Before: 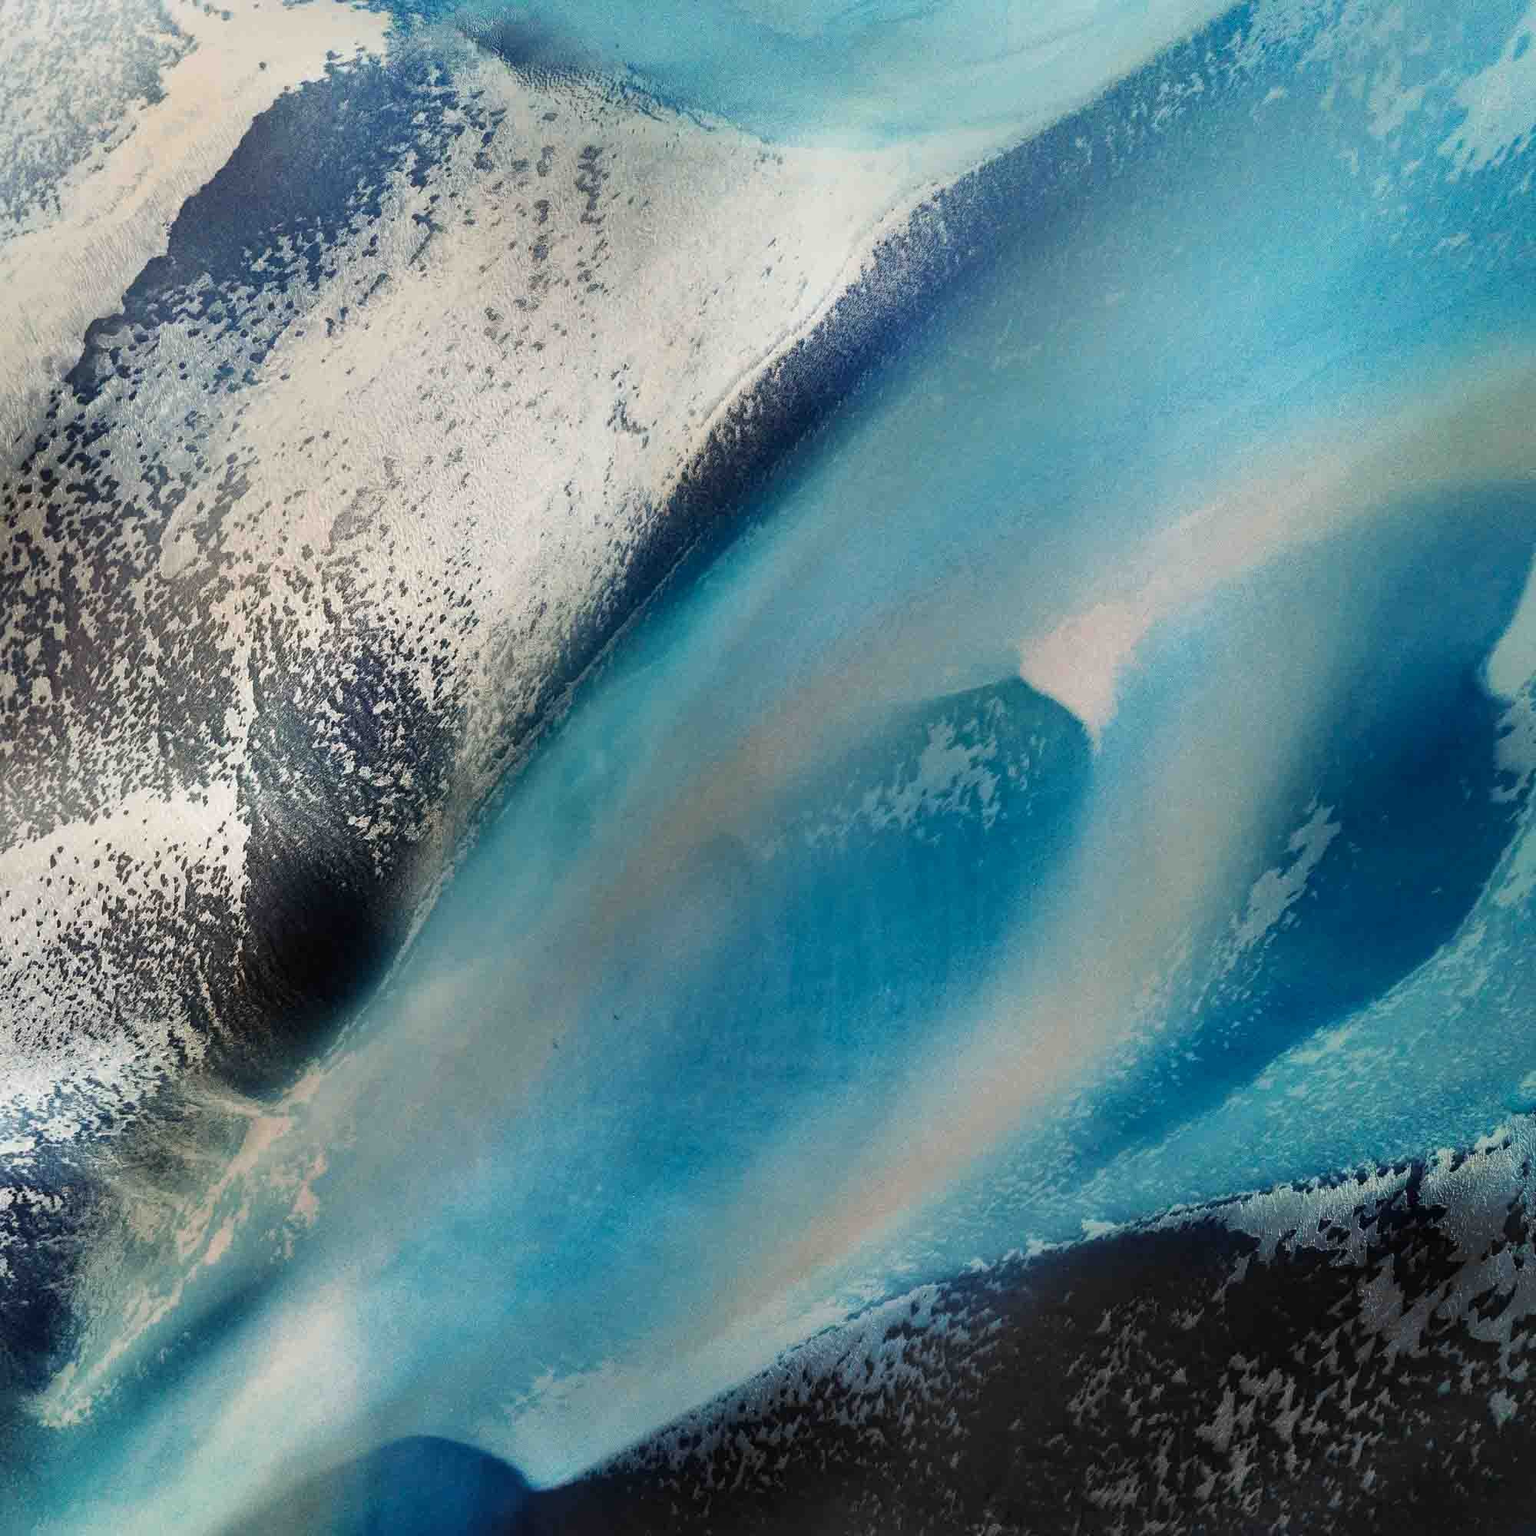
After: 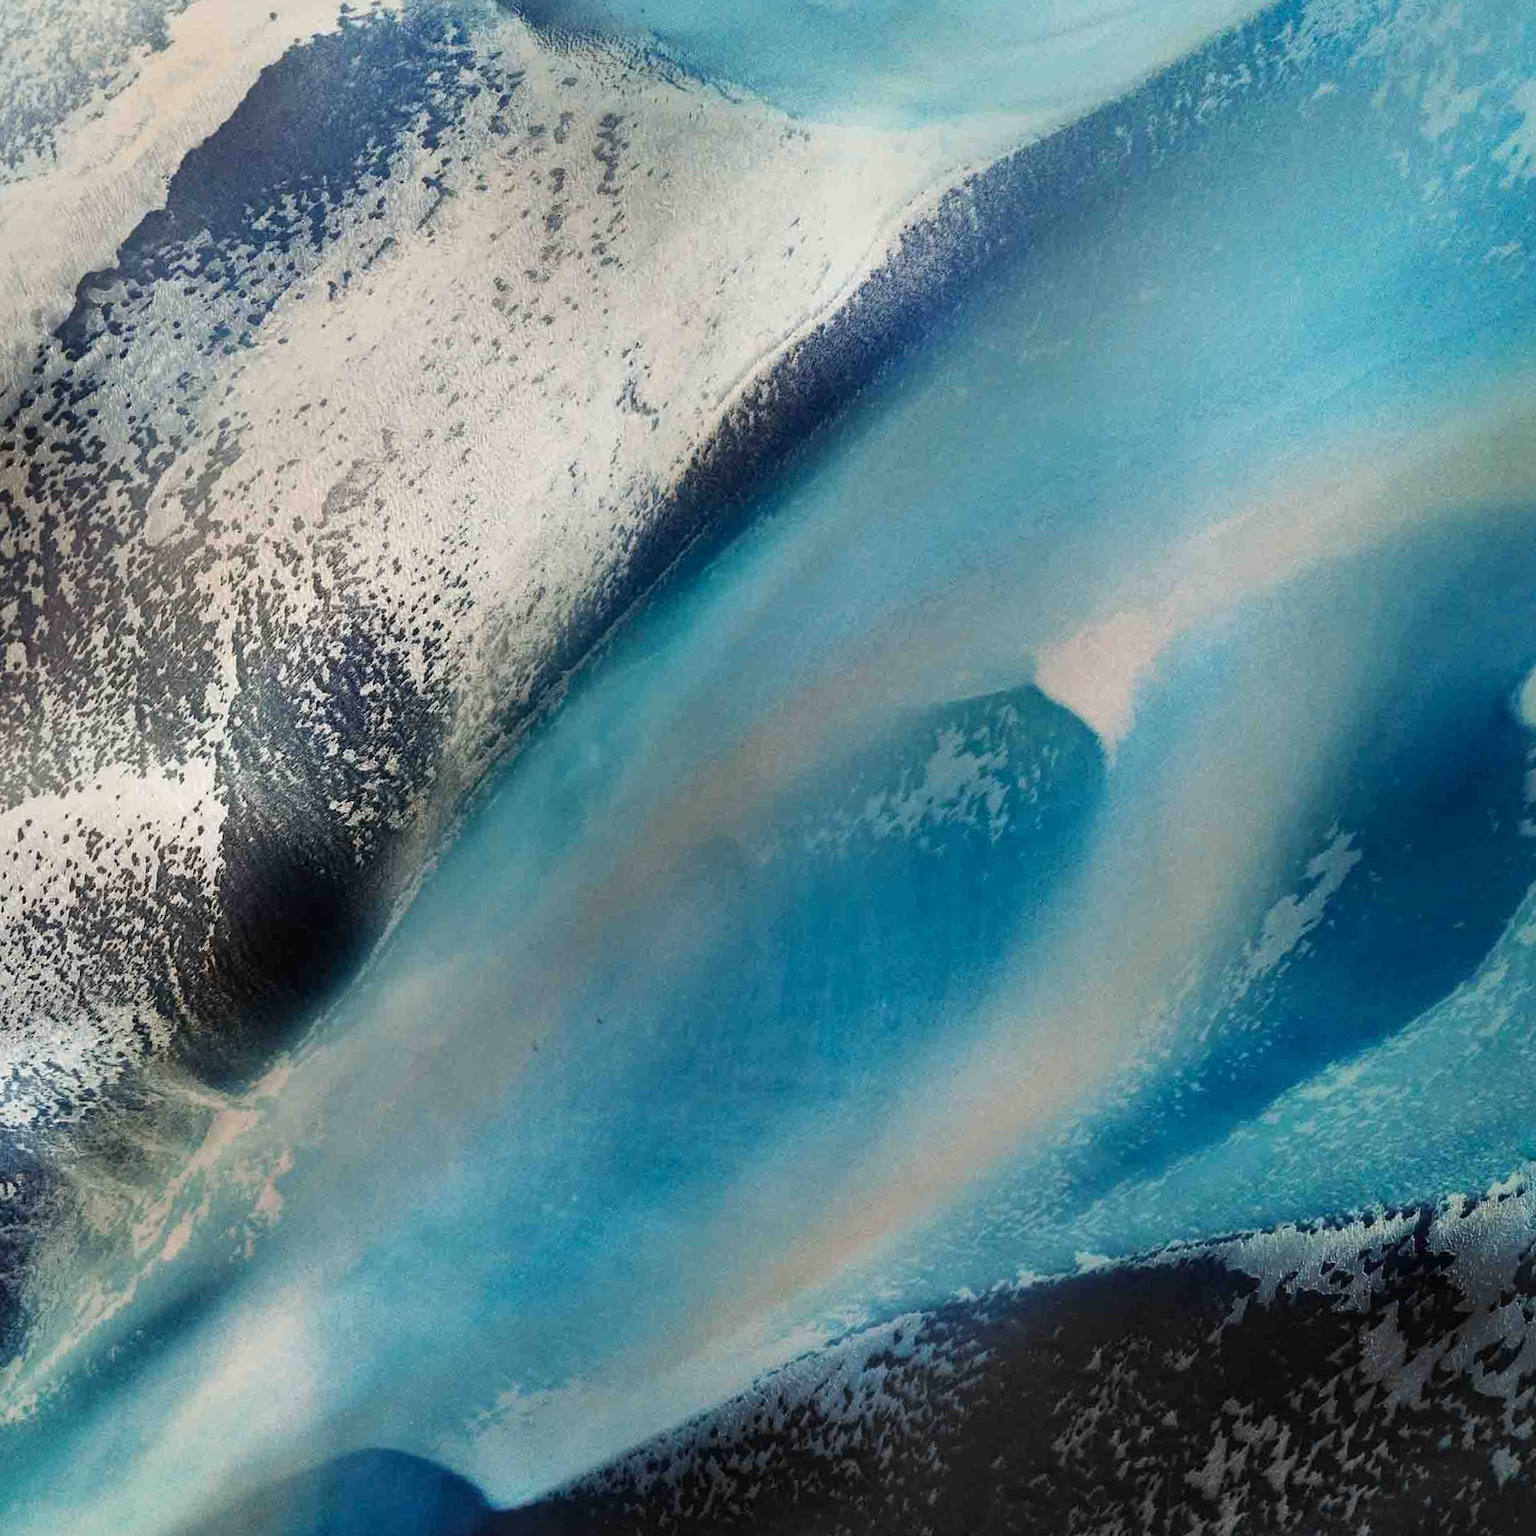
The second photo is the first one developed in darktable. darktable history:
crop and rotate: angle -2.38°
white balance: emerald 1
